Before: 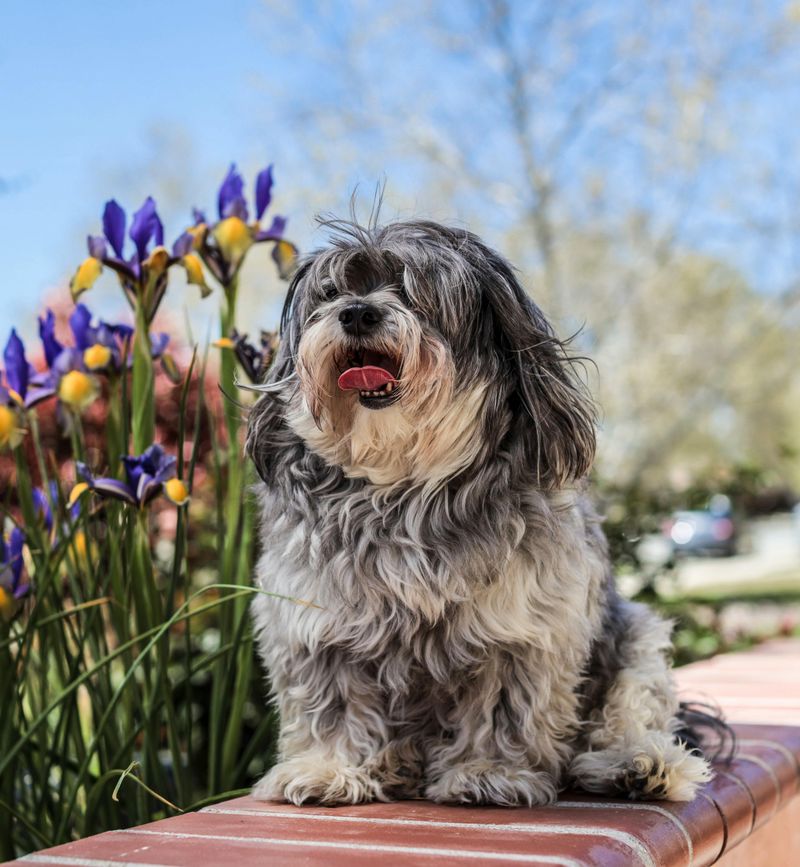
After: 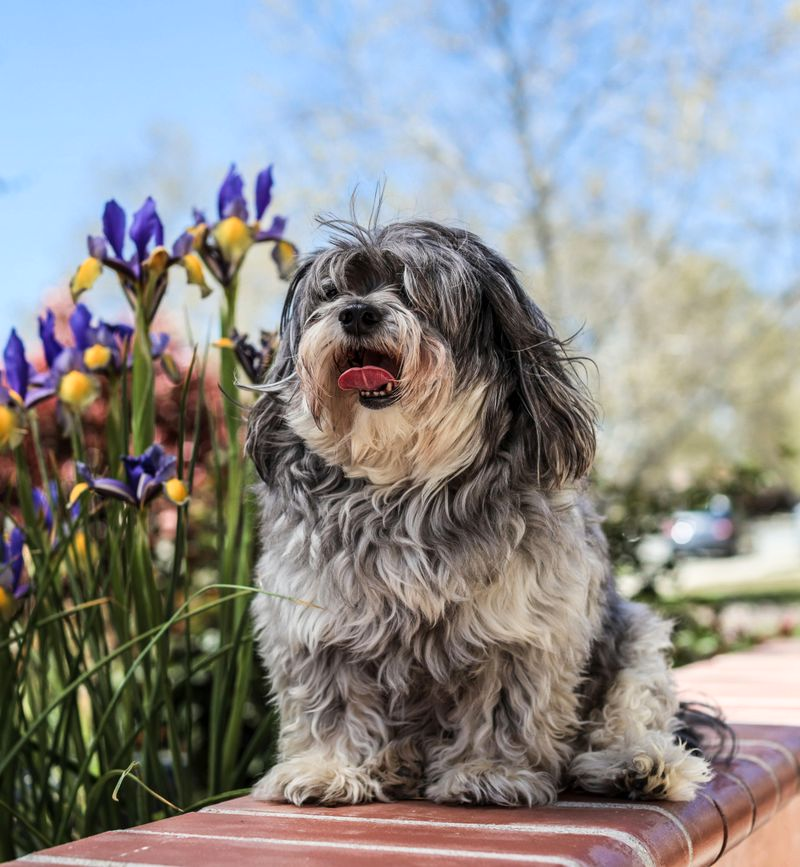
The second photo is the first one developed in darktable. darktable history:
shadows and highlights: shadows 0.755, highlights 40.35
